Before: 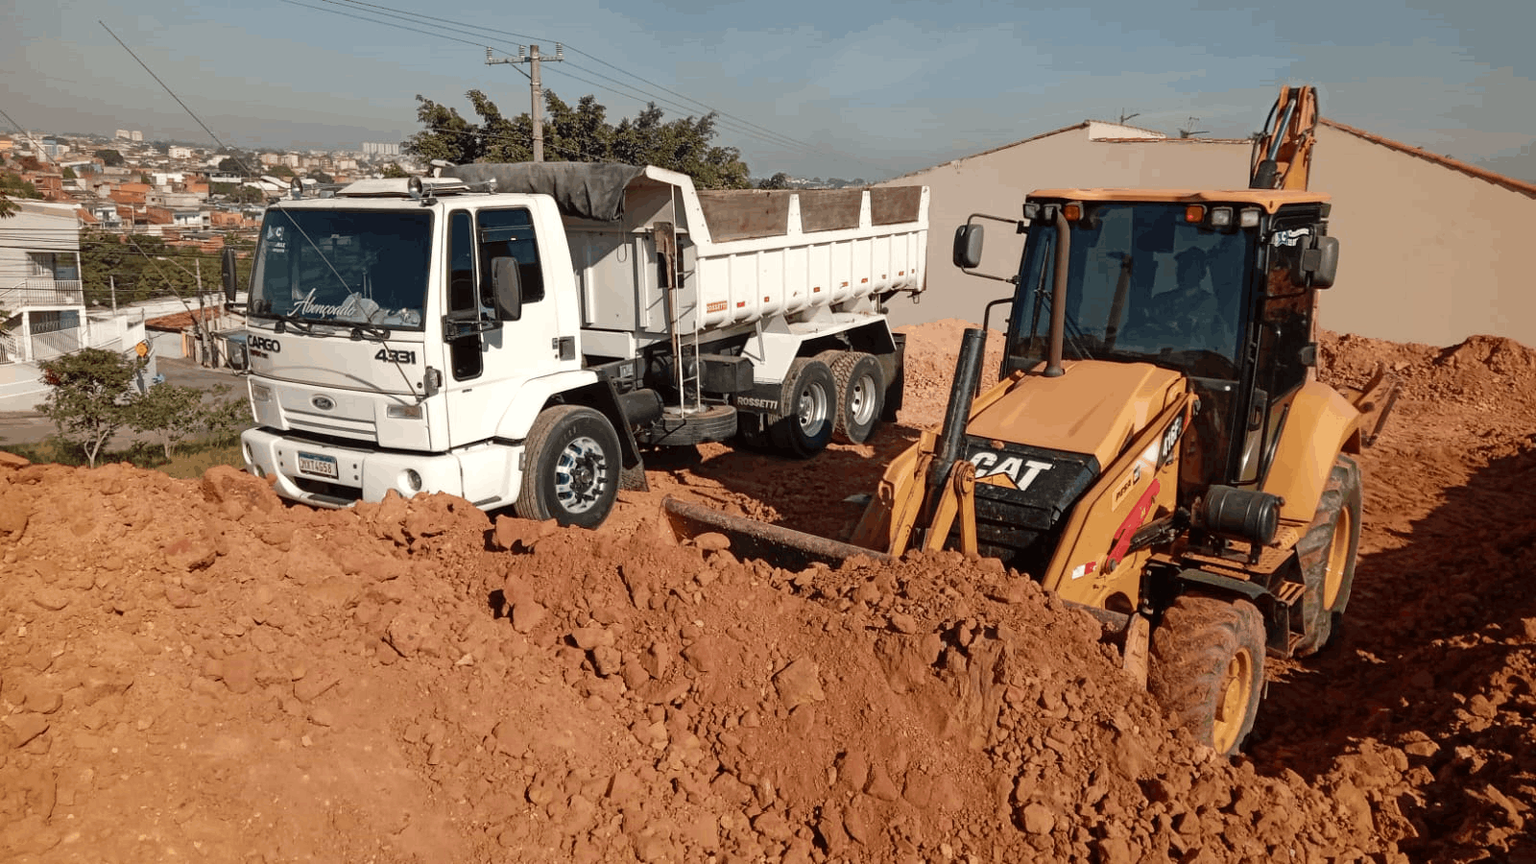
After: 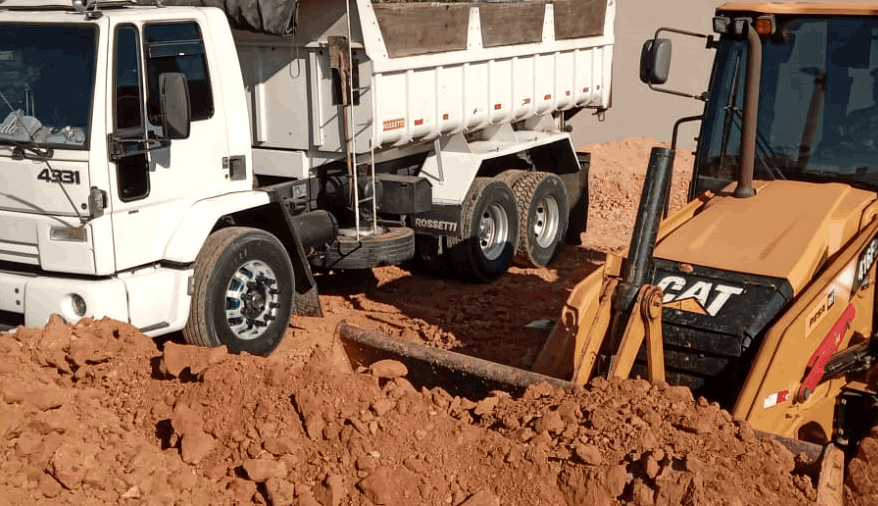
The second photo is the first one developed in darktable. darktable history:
crop and rotate: left 22.12%, top 21.702%, right 22.971%, bottom 21.967%
local contrast: mode bilateral grid, contrast 20, coarseness 51, detail 119%, midtone range 0.2
